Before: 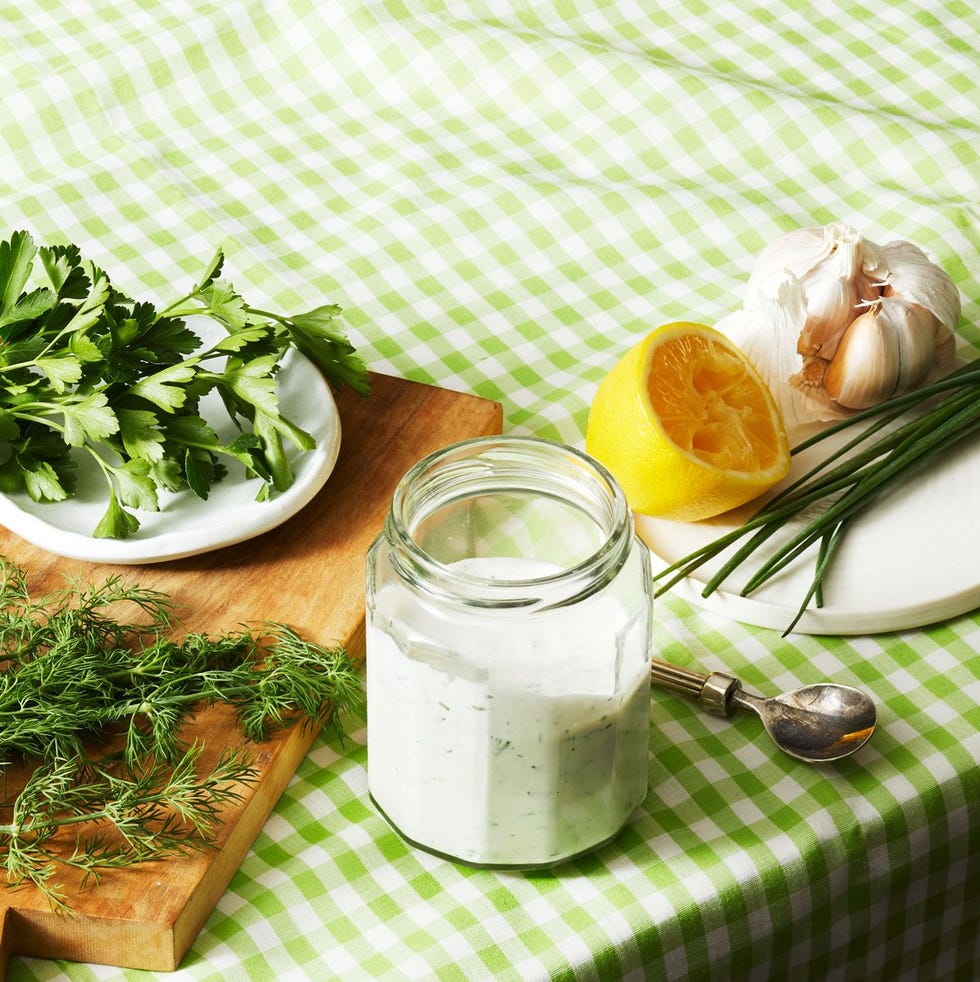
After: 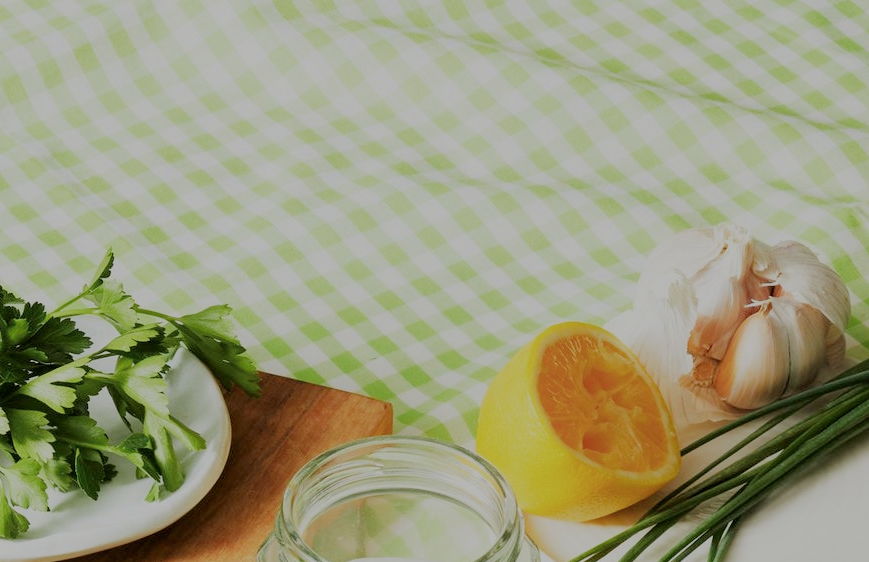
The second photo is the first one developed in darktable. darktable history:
filmic rgb: black relative exposure -7.97 EV, white relative exposure 8.04 EV, hardness 2.43, latitude 9.12%, contrast 0.725, highlights saturation mix 9.46%, shadows ↔ highlights balance 1.93%, iterations of high-quality reconstruction 0
crop and rotate: left 11.325%, bottom 42.741%
